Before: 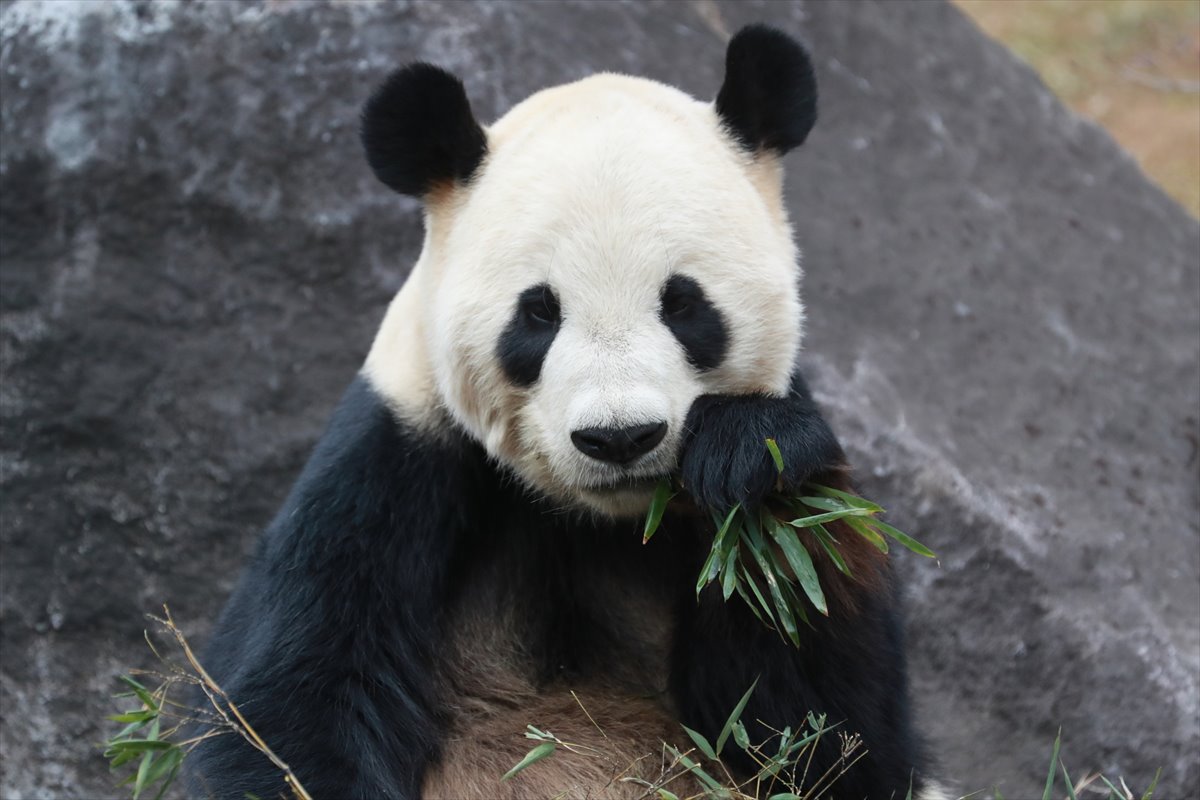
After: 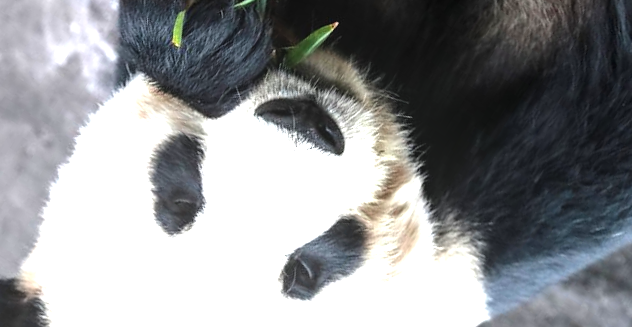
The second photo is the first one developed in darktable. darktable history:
tone equalizer: -8 EV -0.785 EV, -7 EV -0.689 EV, -6 EV -0.612 EV, -5 EV -0.386 EV, -3 EV 0.385 EV, -2 EV 0.6 EV, -1 EV 0.683 EV, +0 EV 0.777 EV, mask exposure compensation -0.491 EV
exposure: black level correction 0, exposure 1 EV, compensate highlight preservation false
crop and rotate: angle 148.07°, left 9.119%, top 15.677%, right 4.362%, bottom 17.095%
local contrast: on, module defaults
